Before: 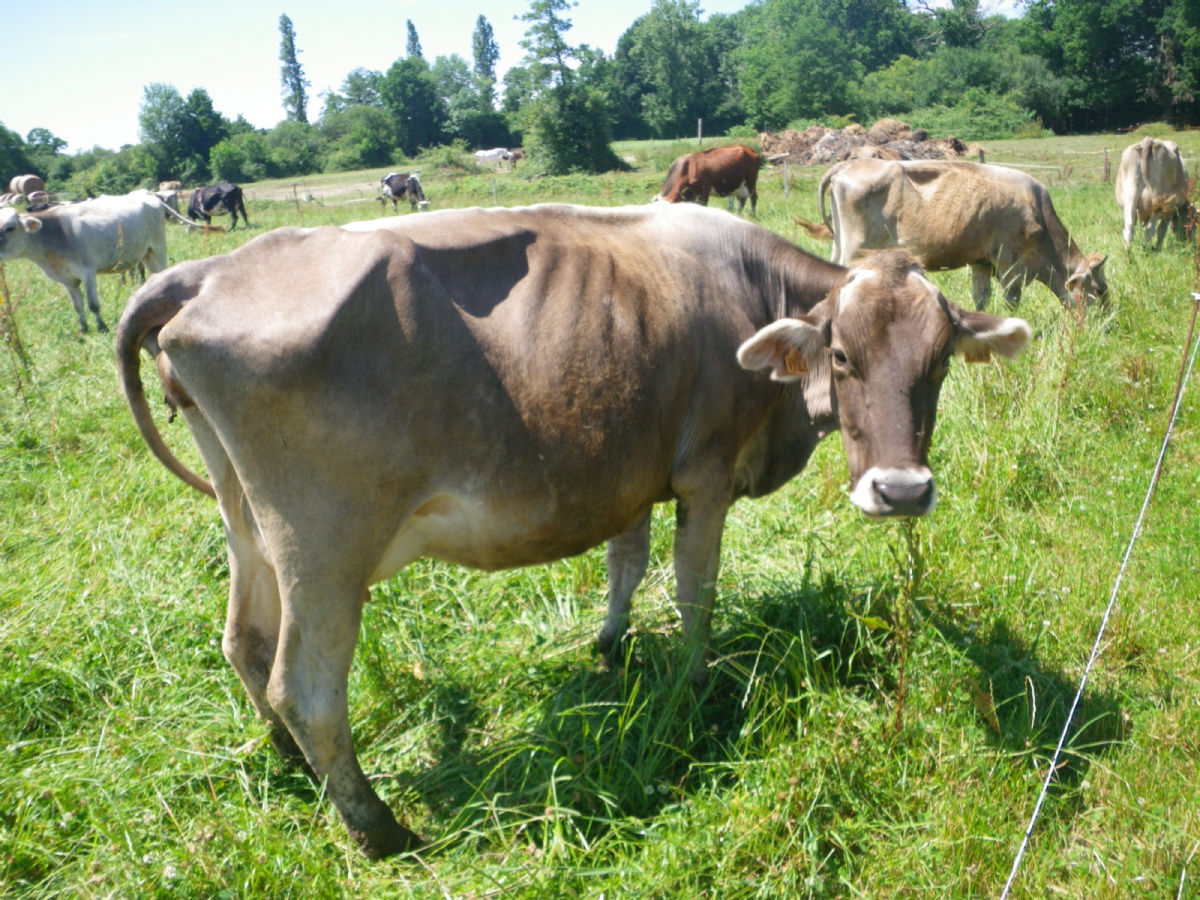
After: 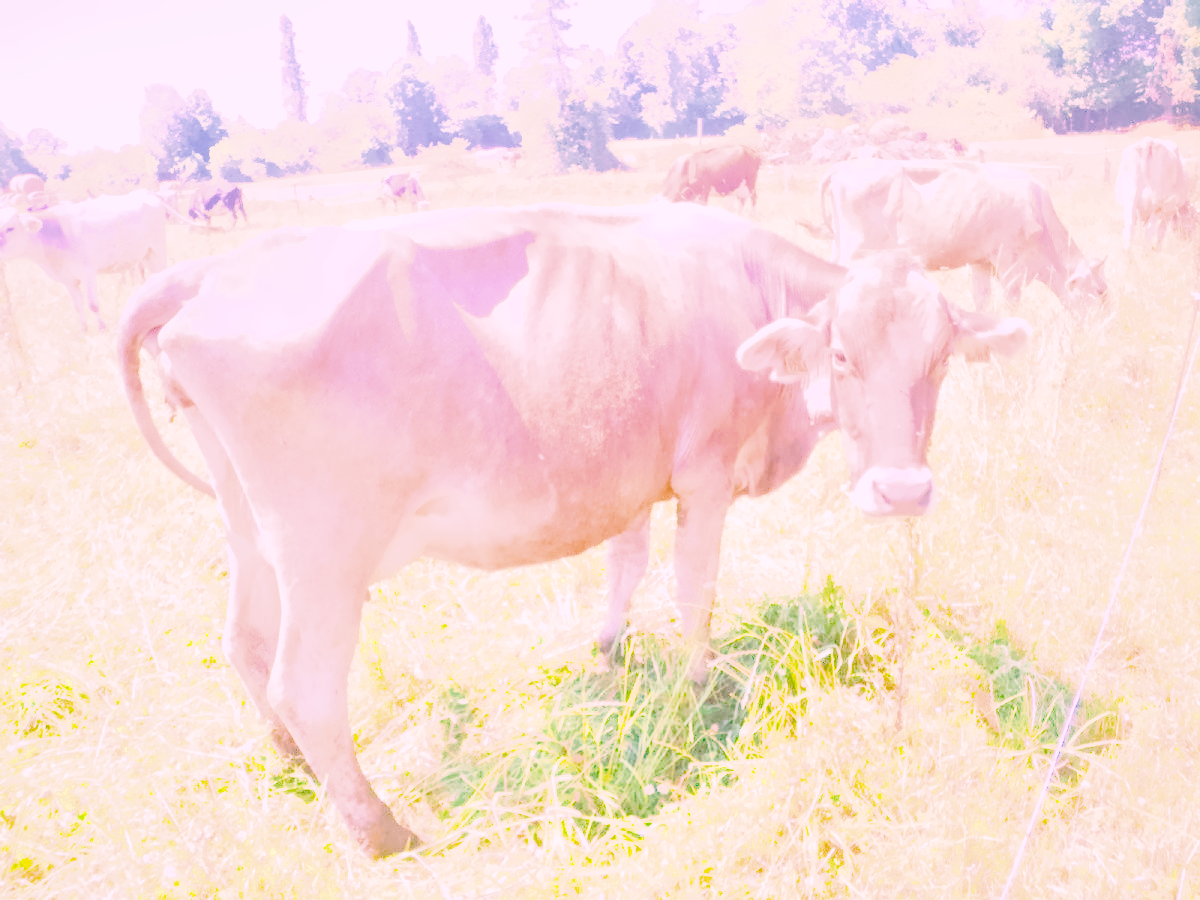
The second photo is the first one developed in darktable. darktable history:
raw chromatic aberrations: on, module defaults
color balance rgb: perceptual saturation grading › global saturation 36%, perceptual brilliance grading › global brilliance 10%, global vibrance 20%
denoise (profiled): preserve shadows 1.18, scattering 0.064, a [-1, 0, 0], b [0, 0, 0], compensate highlight preservation false
hot pixels: on, module defaults
lens correction: scale 1.01, crop 1, focal 85, aperture 3.2, distance 4.38, camera "Canon EOS RP", lens "Canon RF 85mm F2 MACRO IS STM"
raw denoise: x [[0, 0.25, 0.5, 0.75, 1] ×4]
shadows and highlights: shadows 25, highlights -25
tone equalizer "contrast tone curve: soft": -8 EV -0.417 EV, -7 EV -0.389 EV, -6 EV -0.333 EV, -5 EV -0.222 EV, -3 EV 0.222 EV, -2 EV 0.333 EV, -1 EV 0.389 EV, +0 EV 0.417 EV, edges refinement/feathering 500, mask exposure compensation -1.57 EV, preserve details no
exposure: black level correction 0.001, exposure 1.719 EV, compensate exposure bias true, compensate highlight preservation false
filmic rgb: black relative exposure -16 EV, white relative exposure 6.92 EV, hardness 4.7
haze removal: strength 0.1, compatibility mode true, adaptive false
local contrast: on, module defaults
white balance: red 2.107, blue 1.542
highlight reconstruction: method reconstruct in LCh, clipping threshold 1.25, iterations 1, diameter of reconstruction 64 px
